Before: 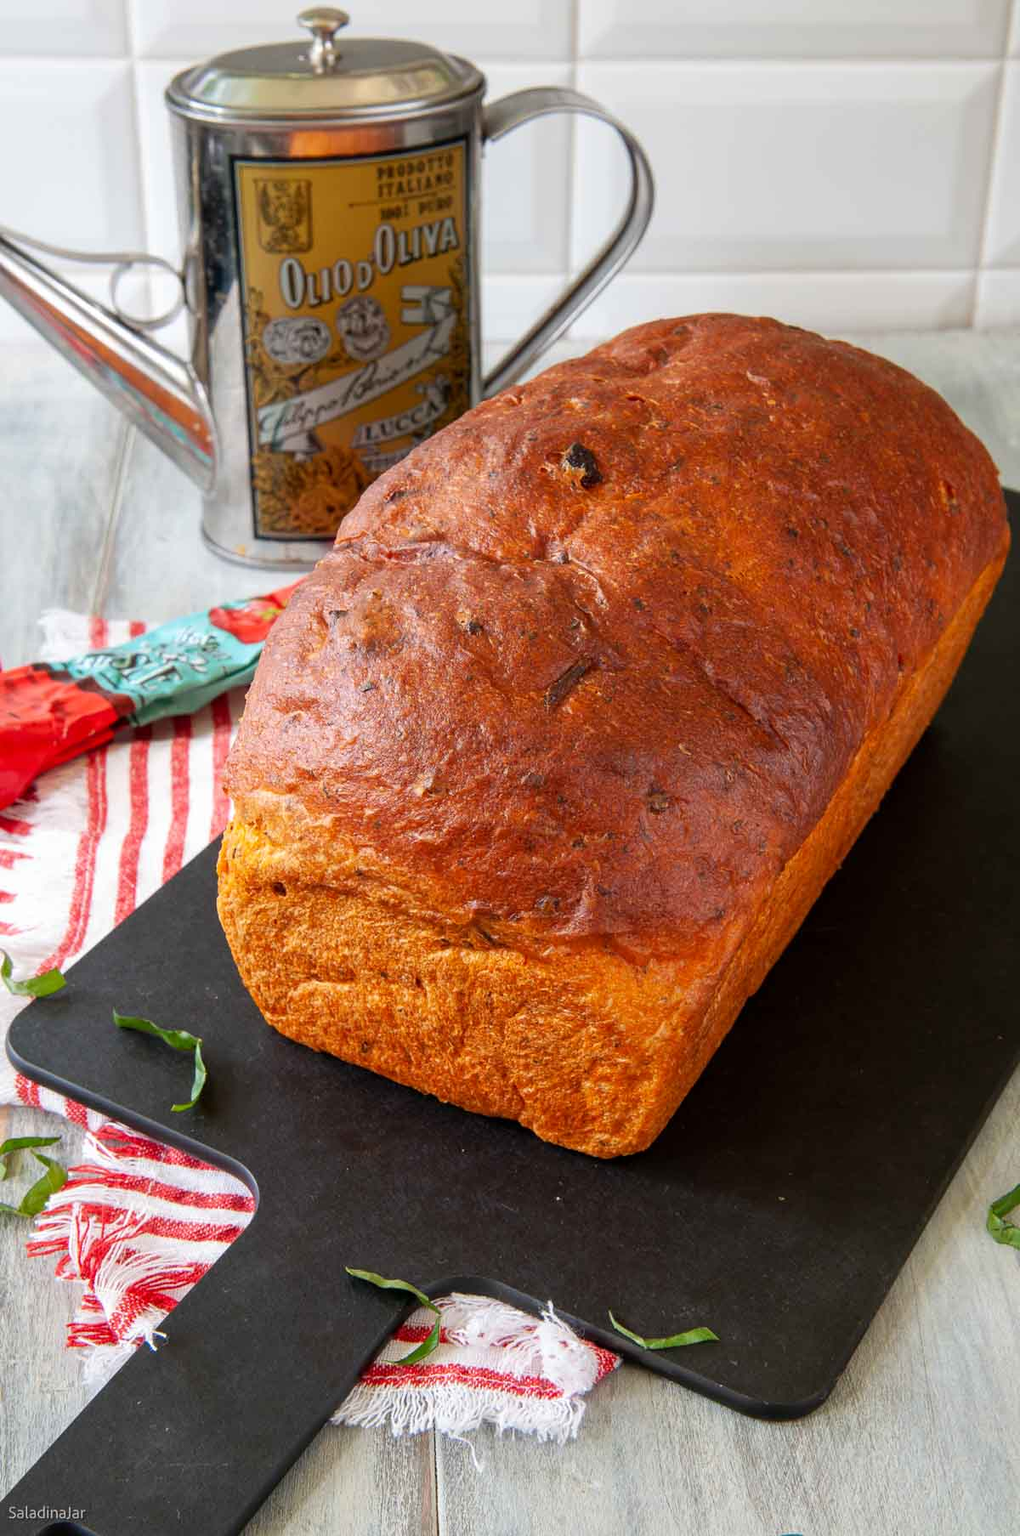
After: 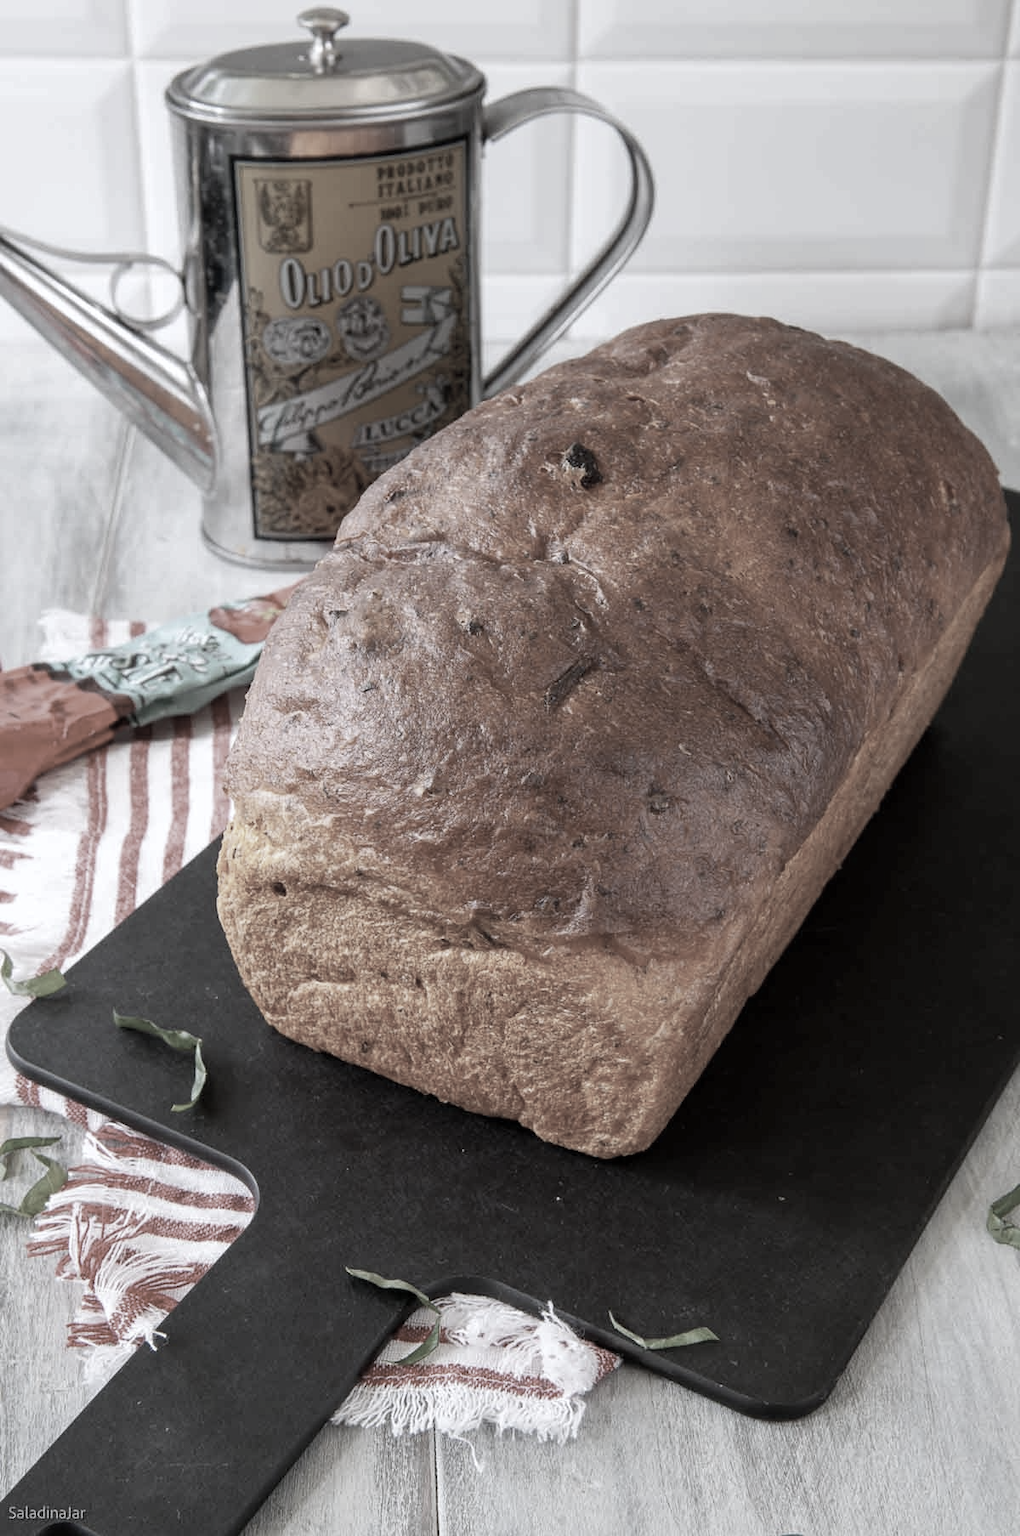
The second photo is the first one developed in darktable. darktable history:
color calibration: illuminant as shot in camera, x 0.358, y 0.373, temperature 4628.91 K
color correction: saturation 0.2
